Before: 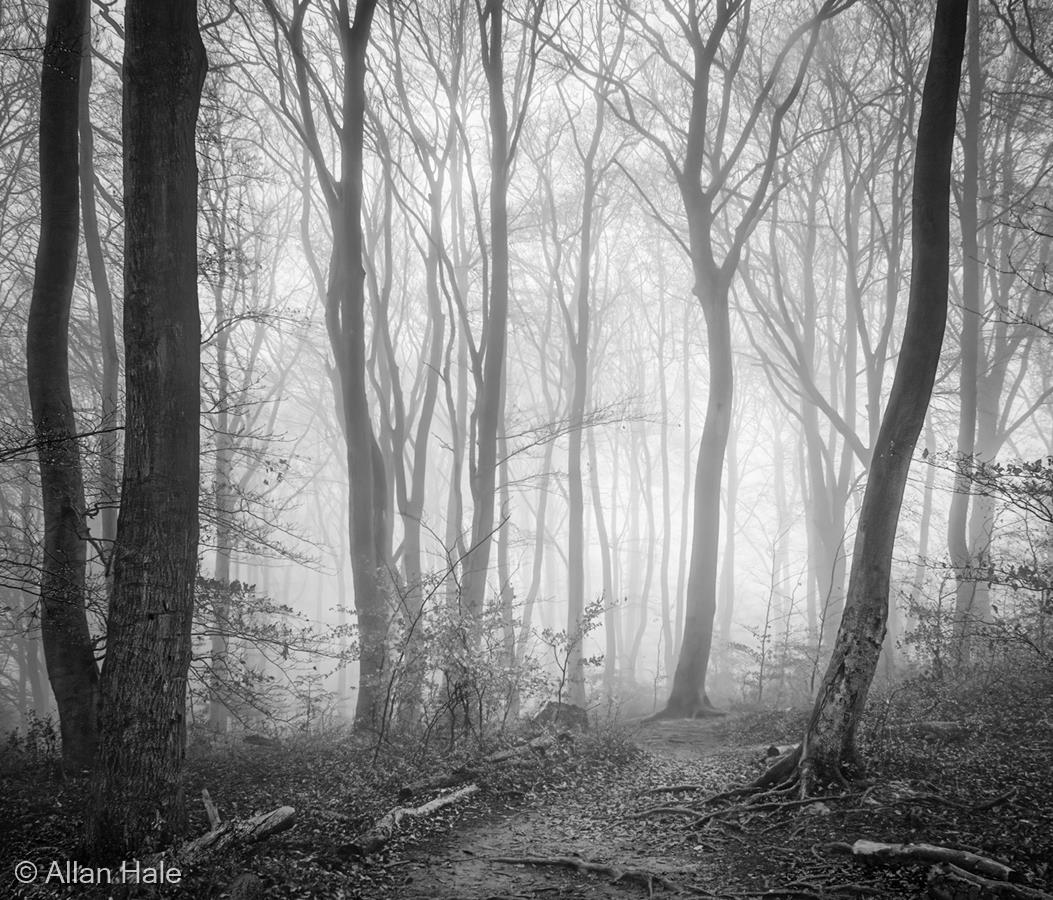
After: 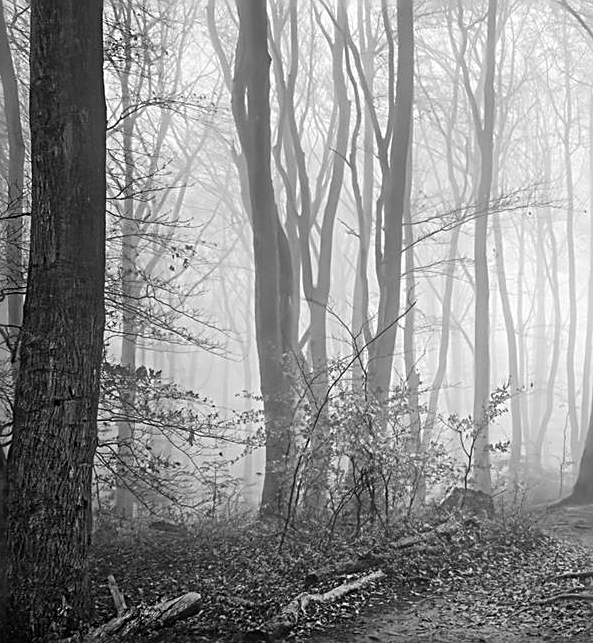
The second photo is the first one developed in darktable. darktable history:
sharpen: radius 2.676, amount 0.669
crop: left 8.966%, top 23.852%, right 34.699%, bottom 4.703%
